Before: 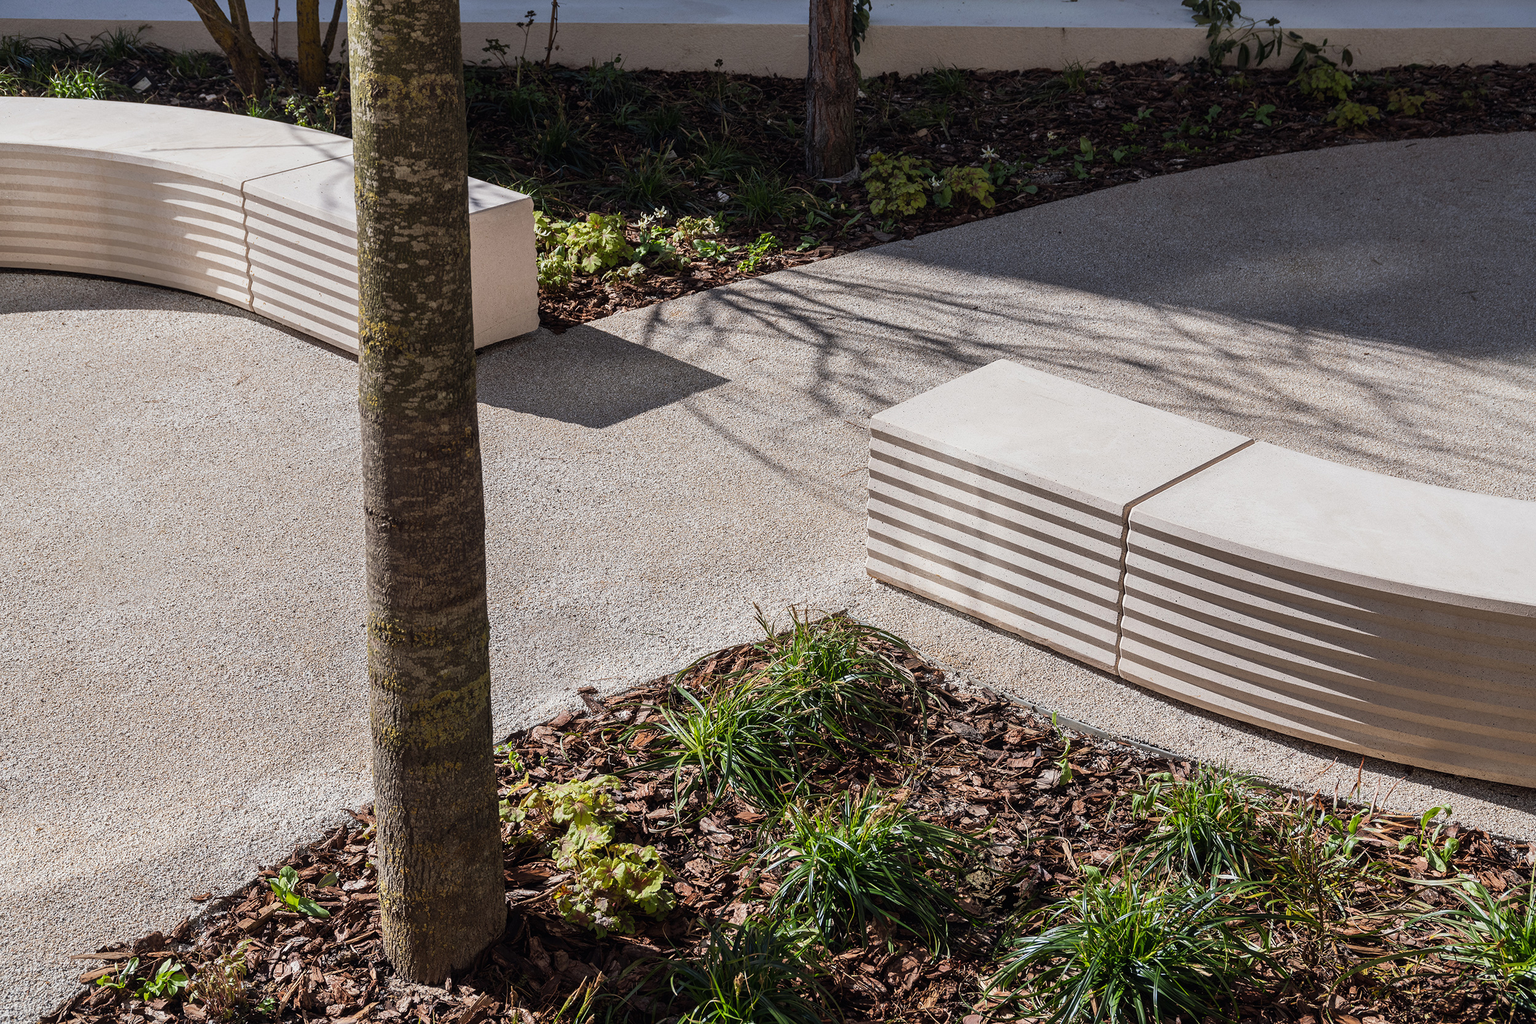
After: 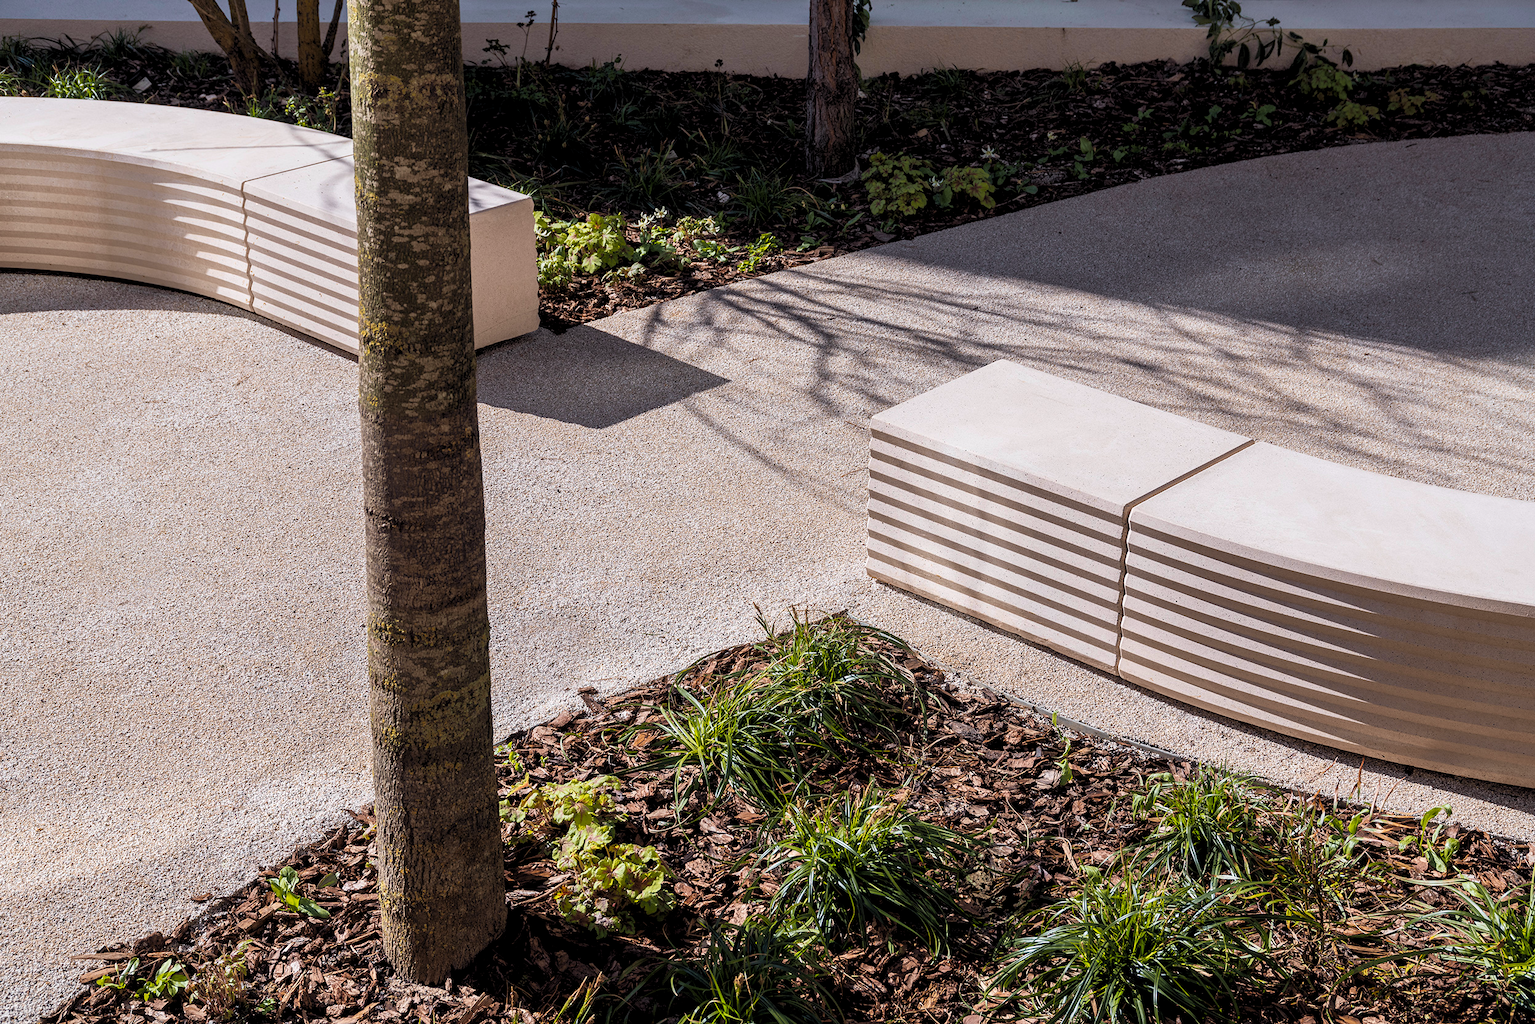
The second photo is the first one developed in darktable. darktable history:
levels: levels [0.073, 0.497, 0.972]
tone curve: curves: ch0 [(0, 0) (0.15, 0.17) (0.452, 0.437) (0.611, 0.588) (0.751, 0.749) (1, 1)]; ch1 [(0, 0) (0.325, 0.327) (0.413, 0.442) (0.475, 0.467) (0.512, 0.522) (0.541, 0.55) (0.617, 0.612) (0.695, 0.697) (1, 1)]; ch2 [(0, 0) (0.386, 0.397) (0.452, 0.459) (0.505, 0.498) (0.536, 0.546) (0.574, 0.571) (0.633, 0.653) (1, 1)], color space Lab, independent channels, preserve colors none
